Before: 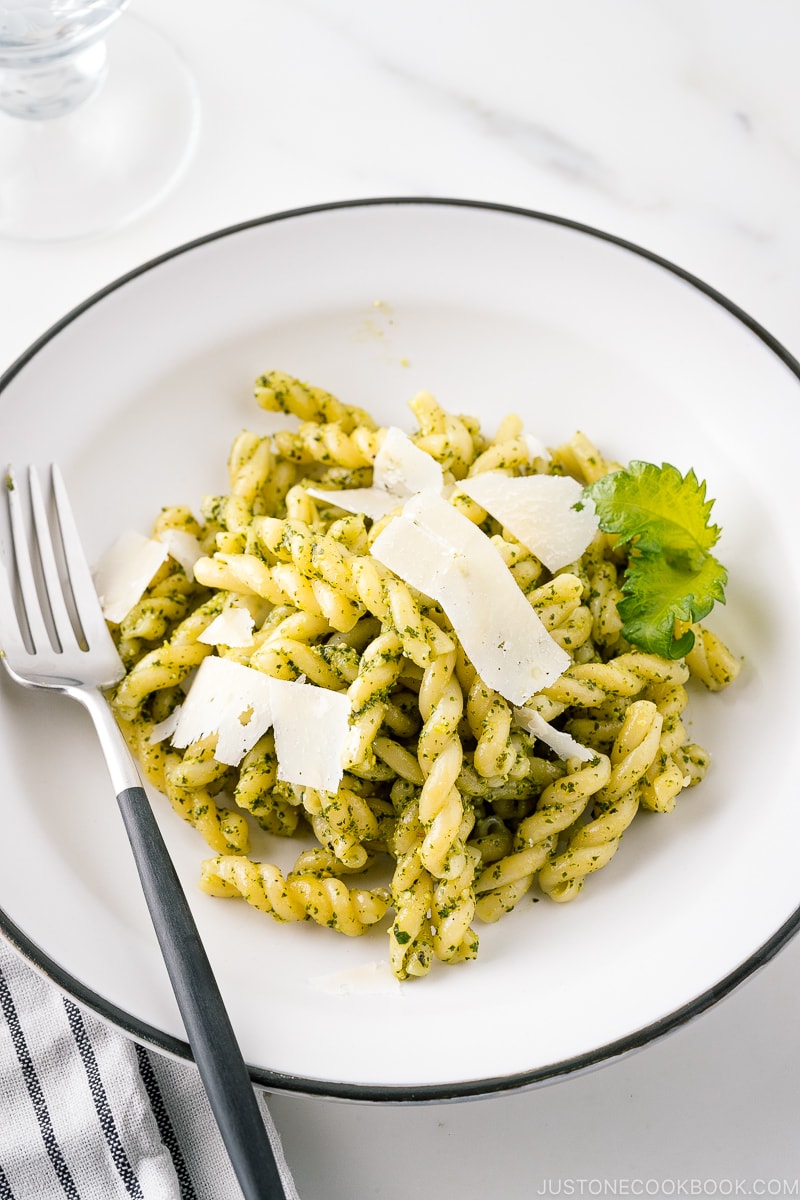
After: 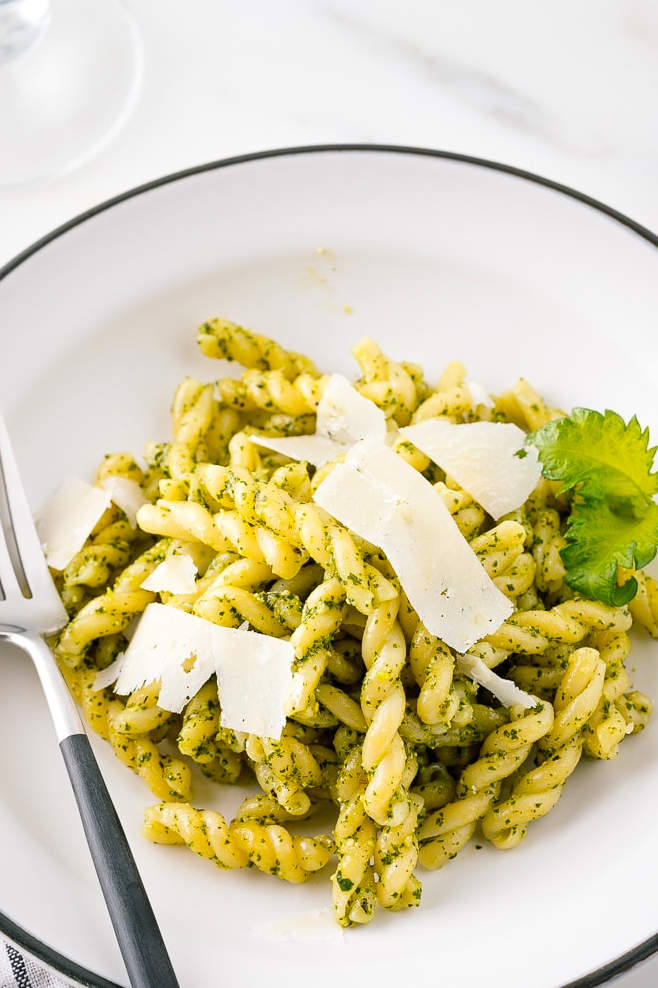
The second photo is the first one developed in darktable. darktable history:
contrast brightness saturation: contrast 0.037, saturation 0.152
crop and rotate: left 7.134%, top 4.457%, right 10.603%, bottom 13.173%
